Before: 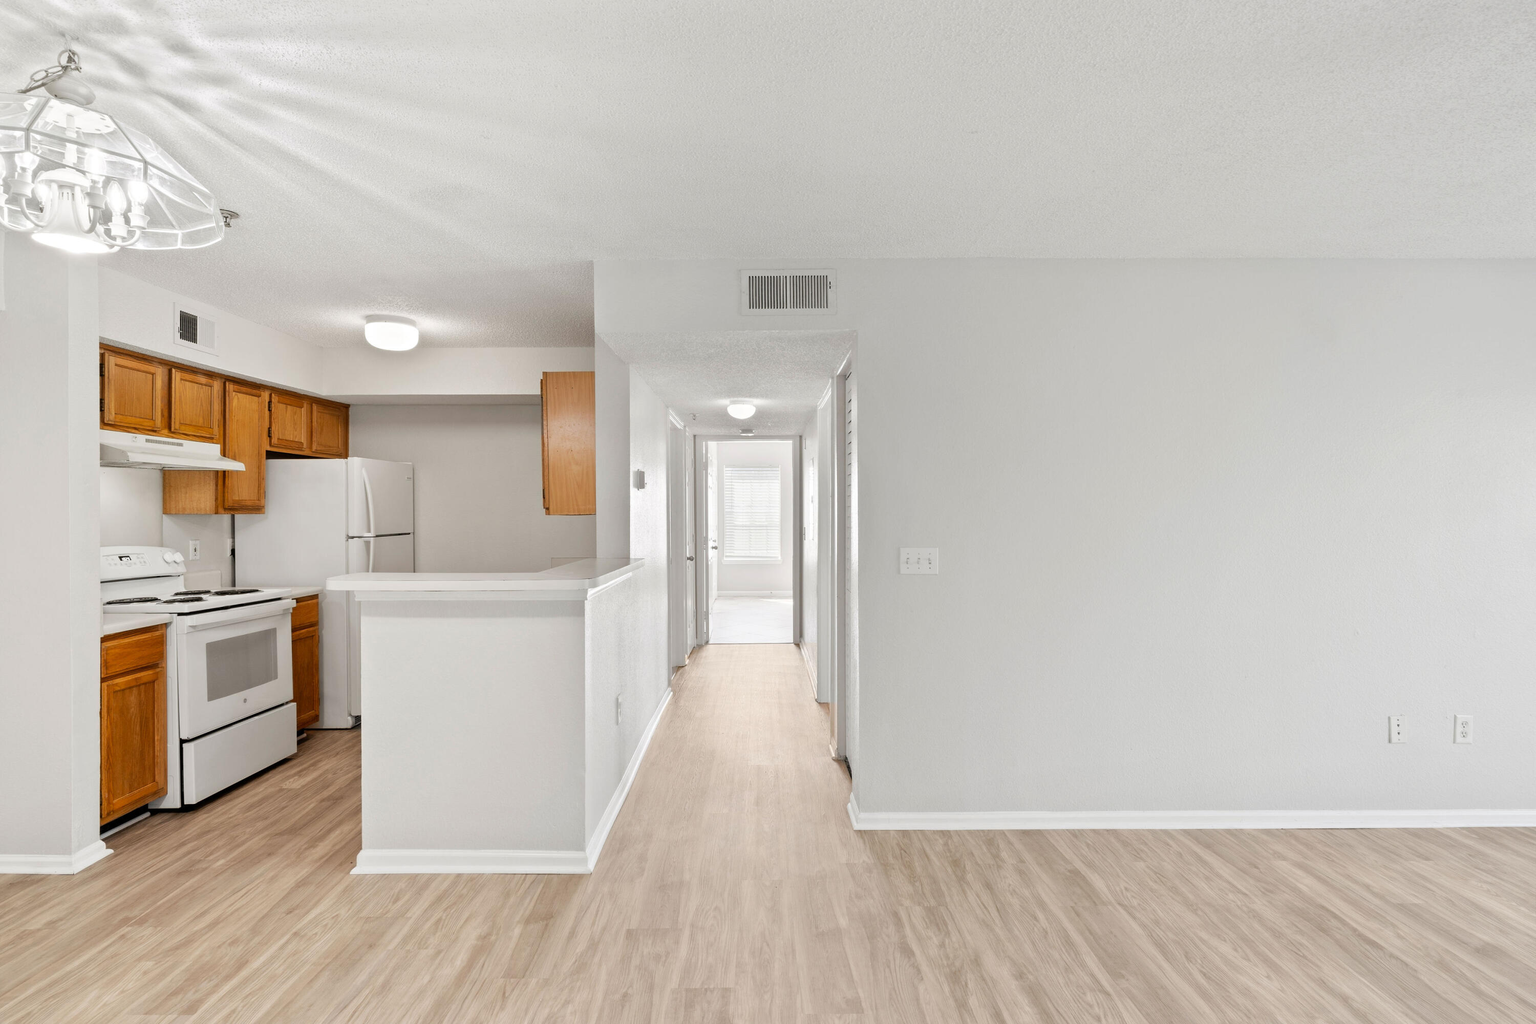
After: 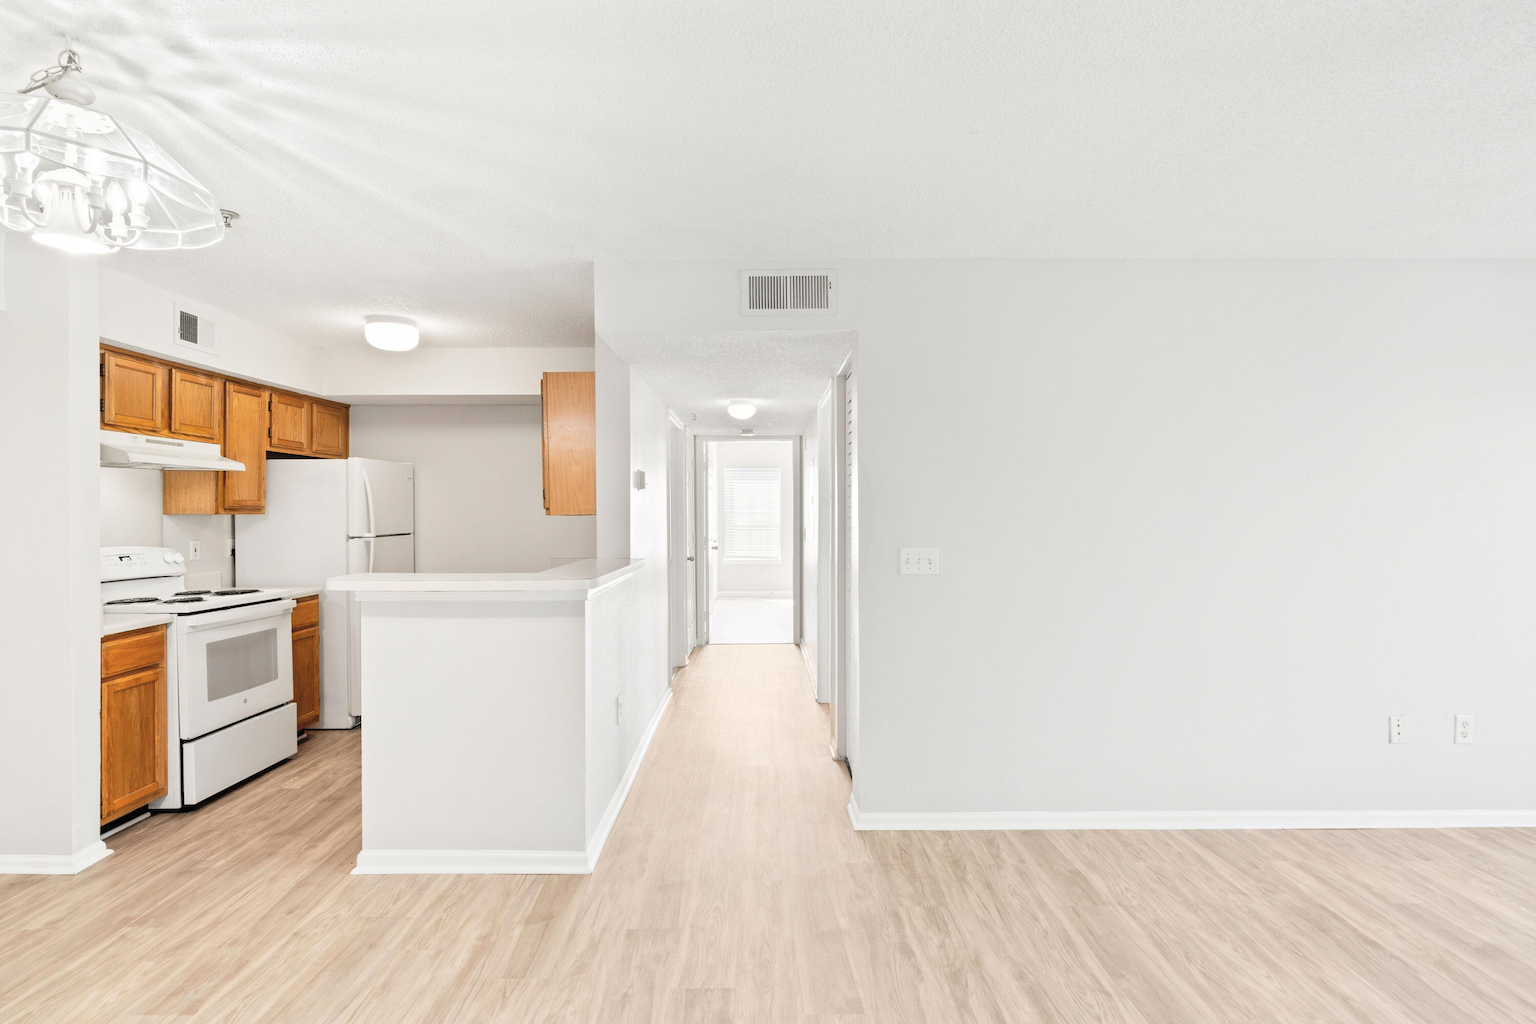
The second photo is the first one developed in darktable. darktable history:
contrast brightness saturation: contrast 0.138, brightness 0.221
